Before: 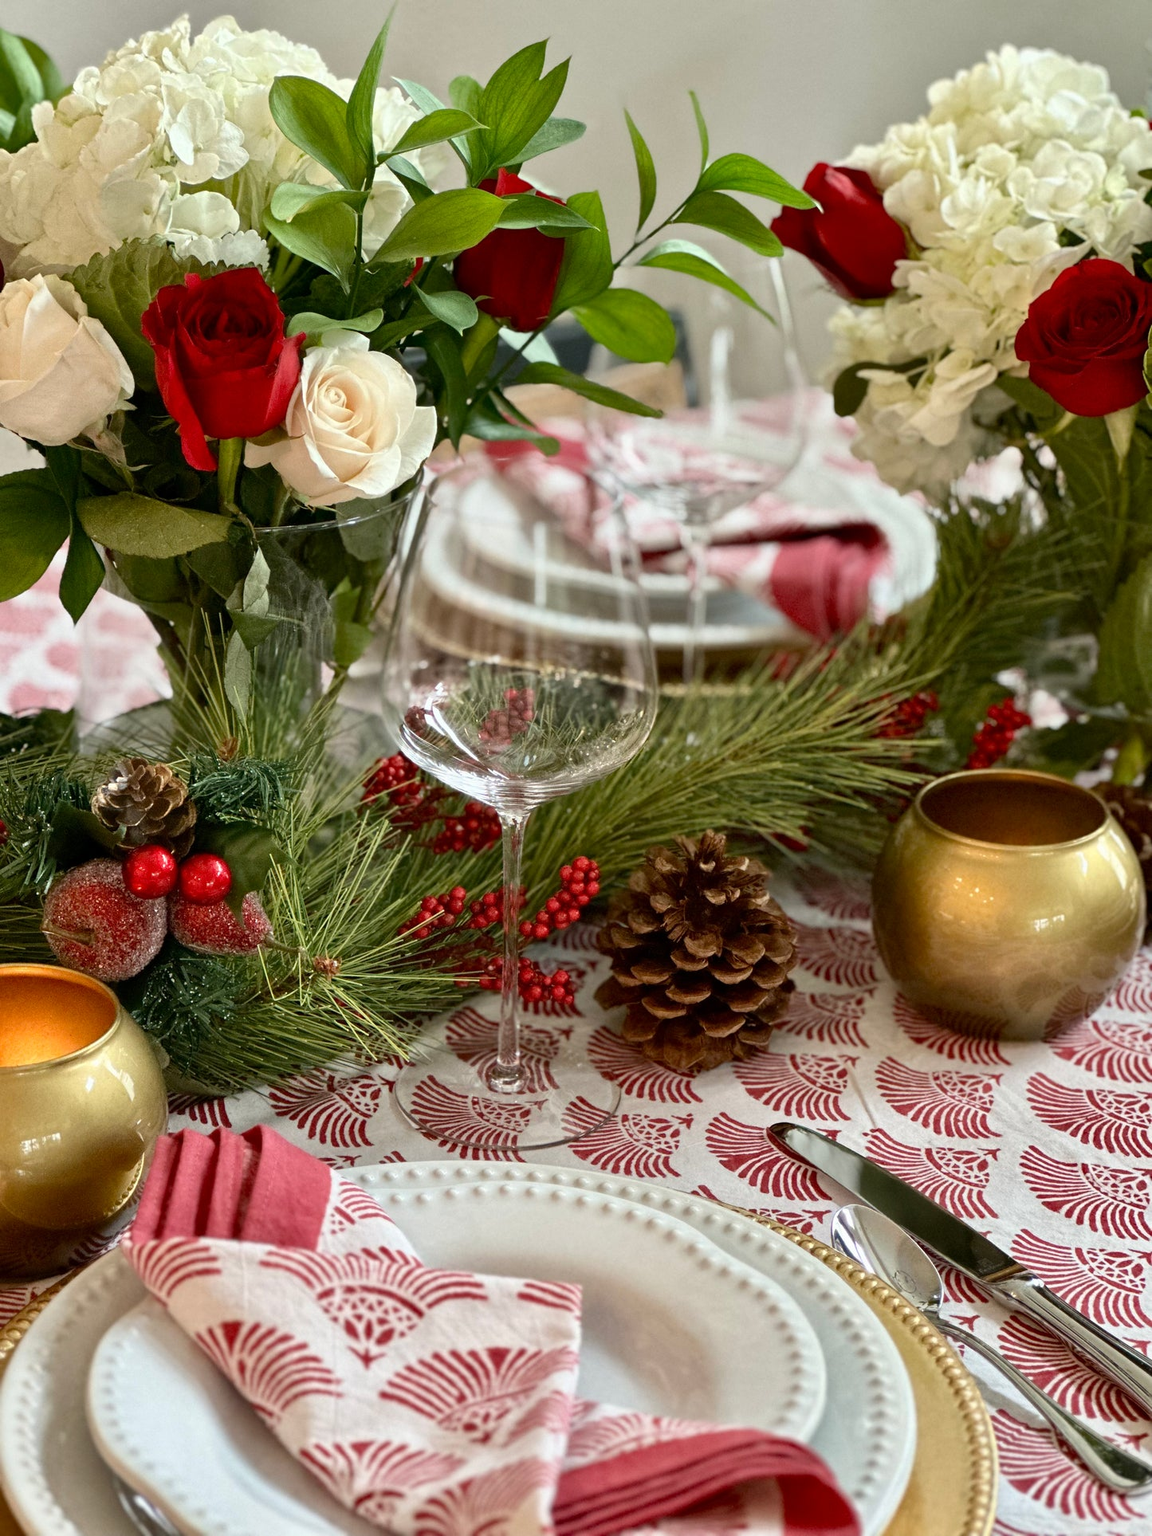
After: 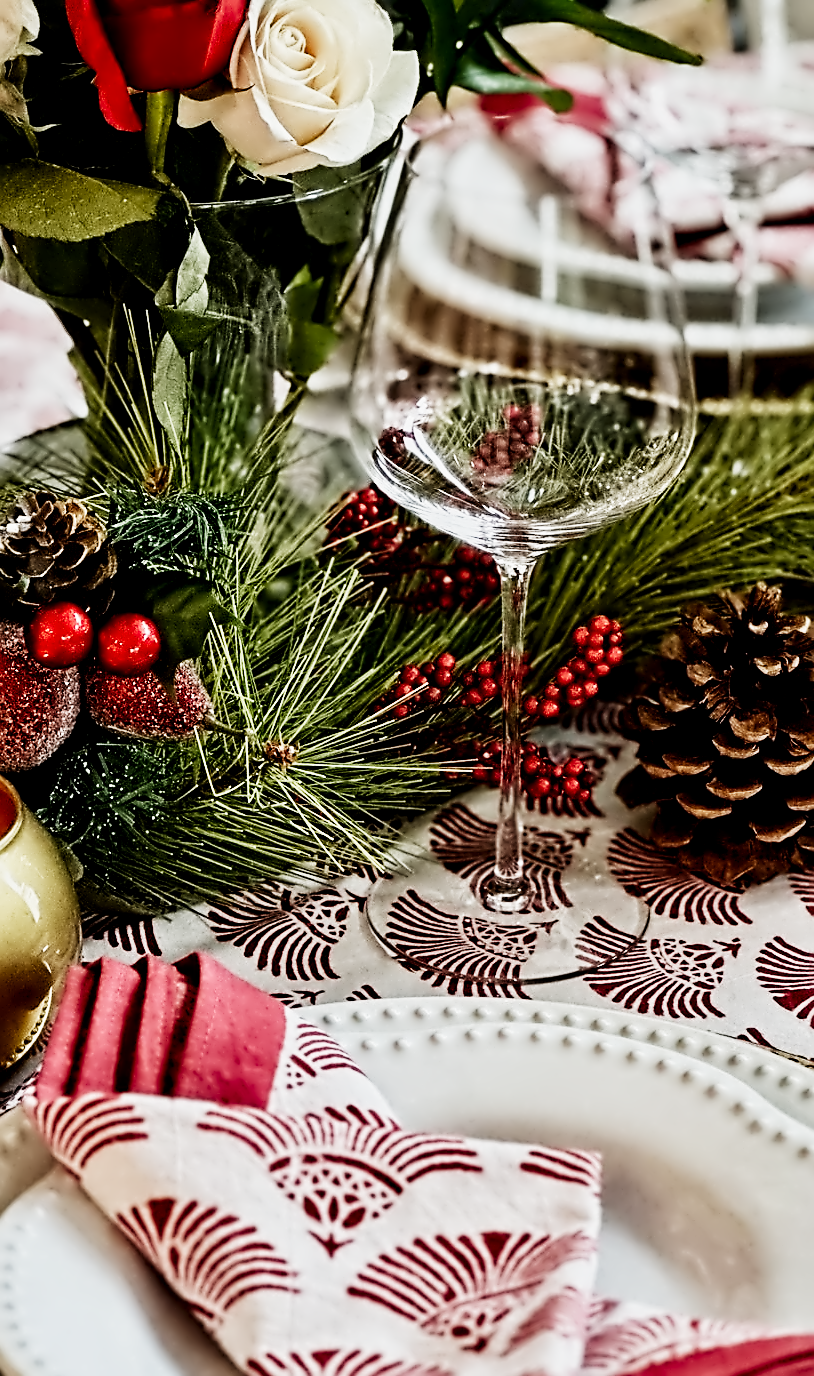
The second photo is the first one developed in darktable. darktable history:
local contrast: highlights 100%, shadows 100%, detail 120%, midtone range 0.2
contrast equalizer: octaves 7, y [[0.5, 0.542, 0.583, 0.625, 0.667, 0.708], [0.5 ×6], [0.5 ×6], [0, 0.033, 0.067, 0.1, 0.133, 0.167], [0, 0.05, 0.1, 0.15, 0.2, 0.25]]
crop: left 8.966%, top 23.852%, right 34.699%, bottom 4.703%
exposure: compensate highlight preservation false
white balance: red 0.988, blue 1.017
contrast brightness saturation: contrast 0.07
sigmoid: contrast 2, skew -0.2, preserve hue 0%, red attenuation 0.1, red rotation 0.035, green attenuation 0.1, green rotation -0.017, blue attenuation 0.15, blue rotation -0.052, base primaries Rec2020
sharpen: on, module defaults
